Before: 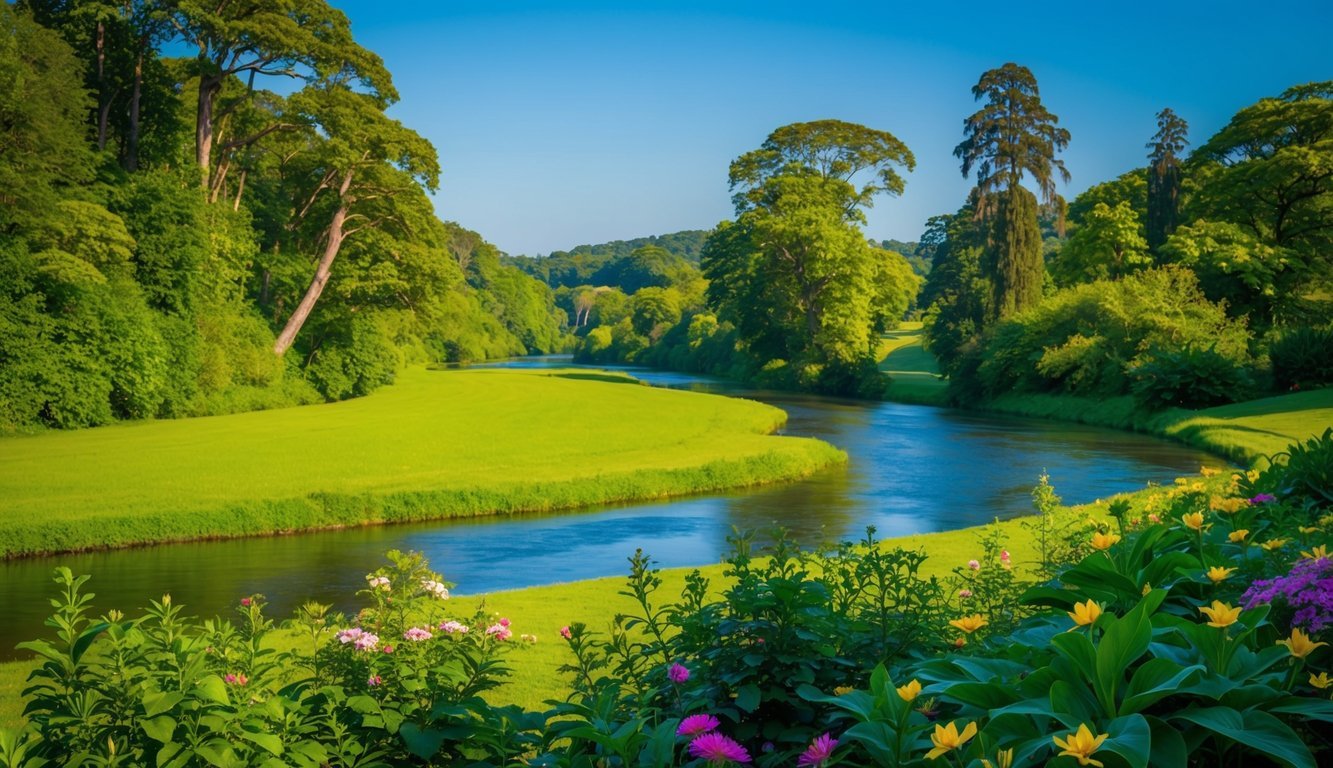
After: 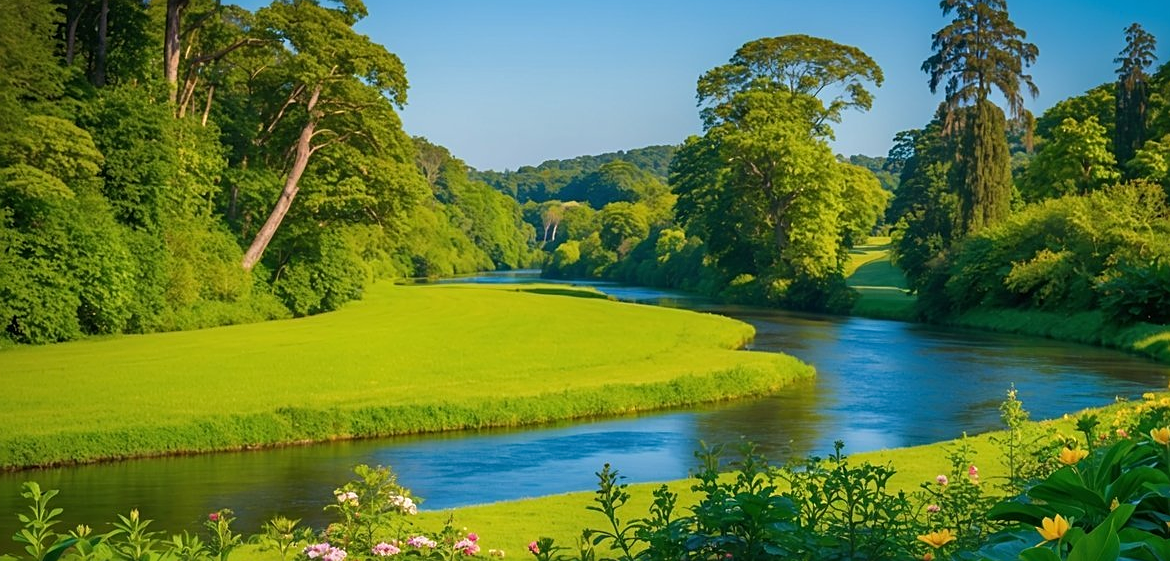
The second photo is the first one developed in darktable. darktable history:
sharpen: on, module defaults
crop and rotate: left 2.403%, top 11.18%, right 9.775%, bottom 15.743%
